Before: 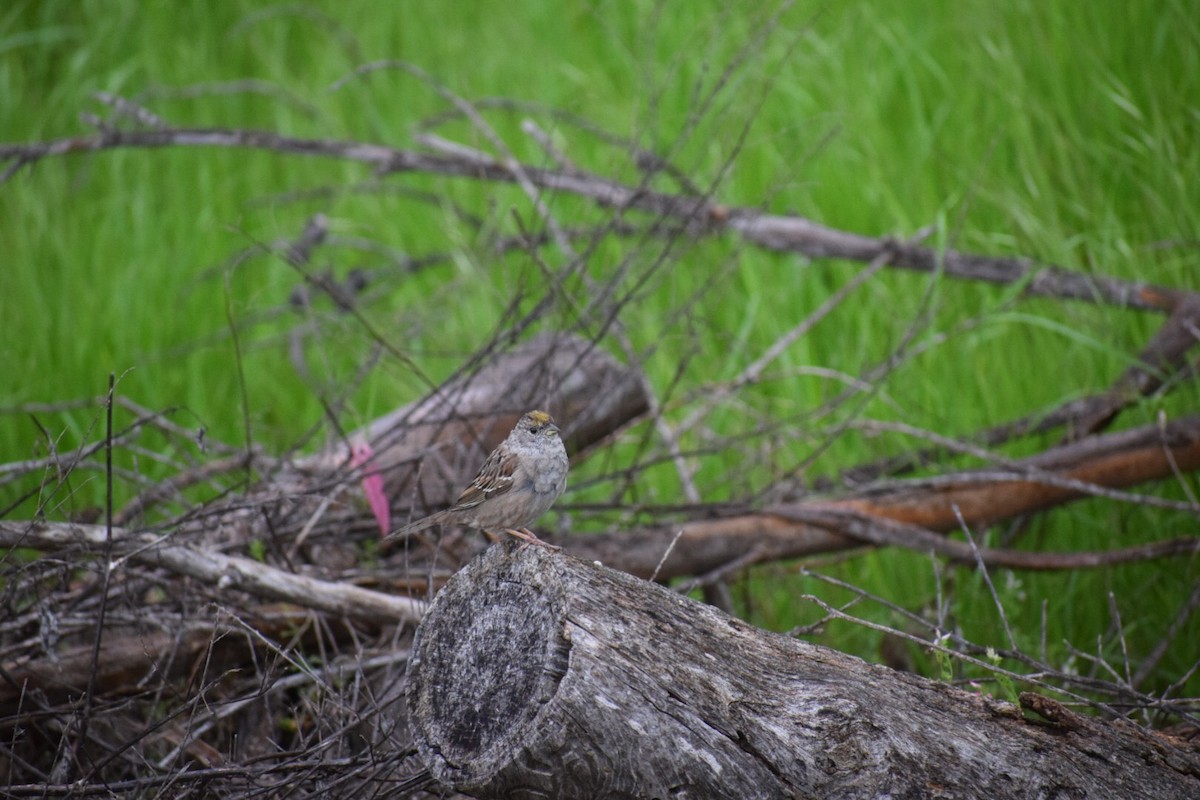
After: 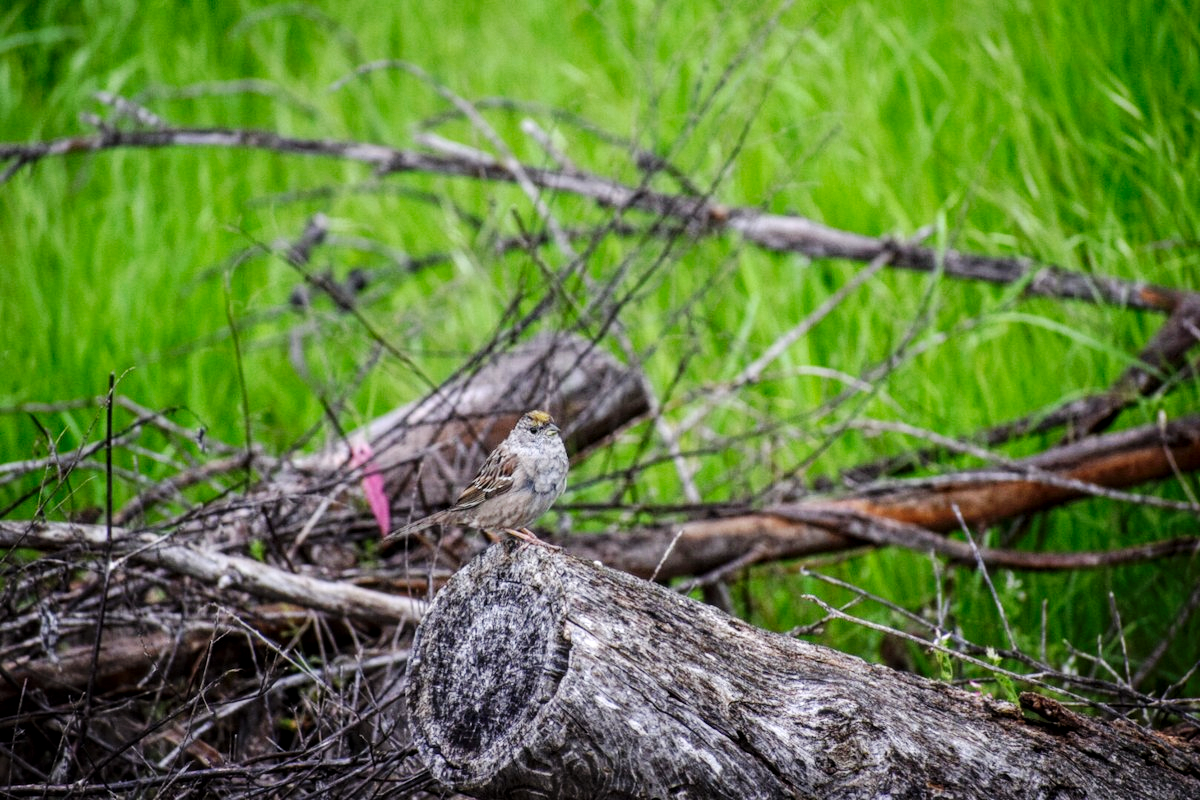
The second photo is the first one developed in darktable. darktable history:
white balance: red 1, blue 1
local contrast: highlights 61%, detail 143%, midtone range 0.428
base curve: curves: ch0 [(0, 0) (0.036, 0.025) (0.121, 0.166) (0.206, 0.329) (0.605, 0.79) (1, 1)], preserve colors none
